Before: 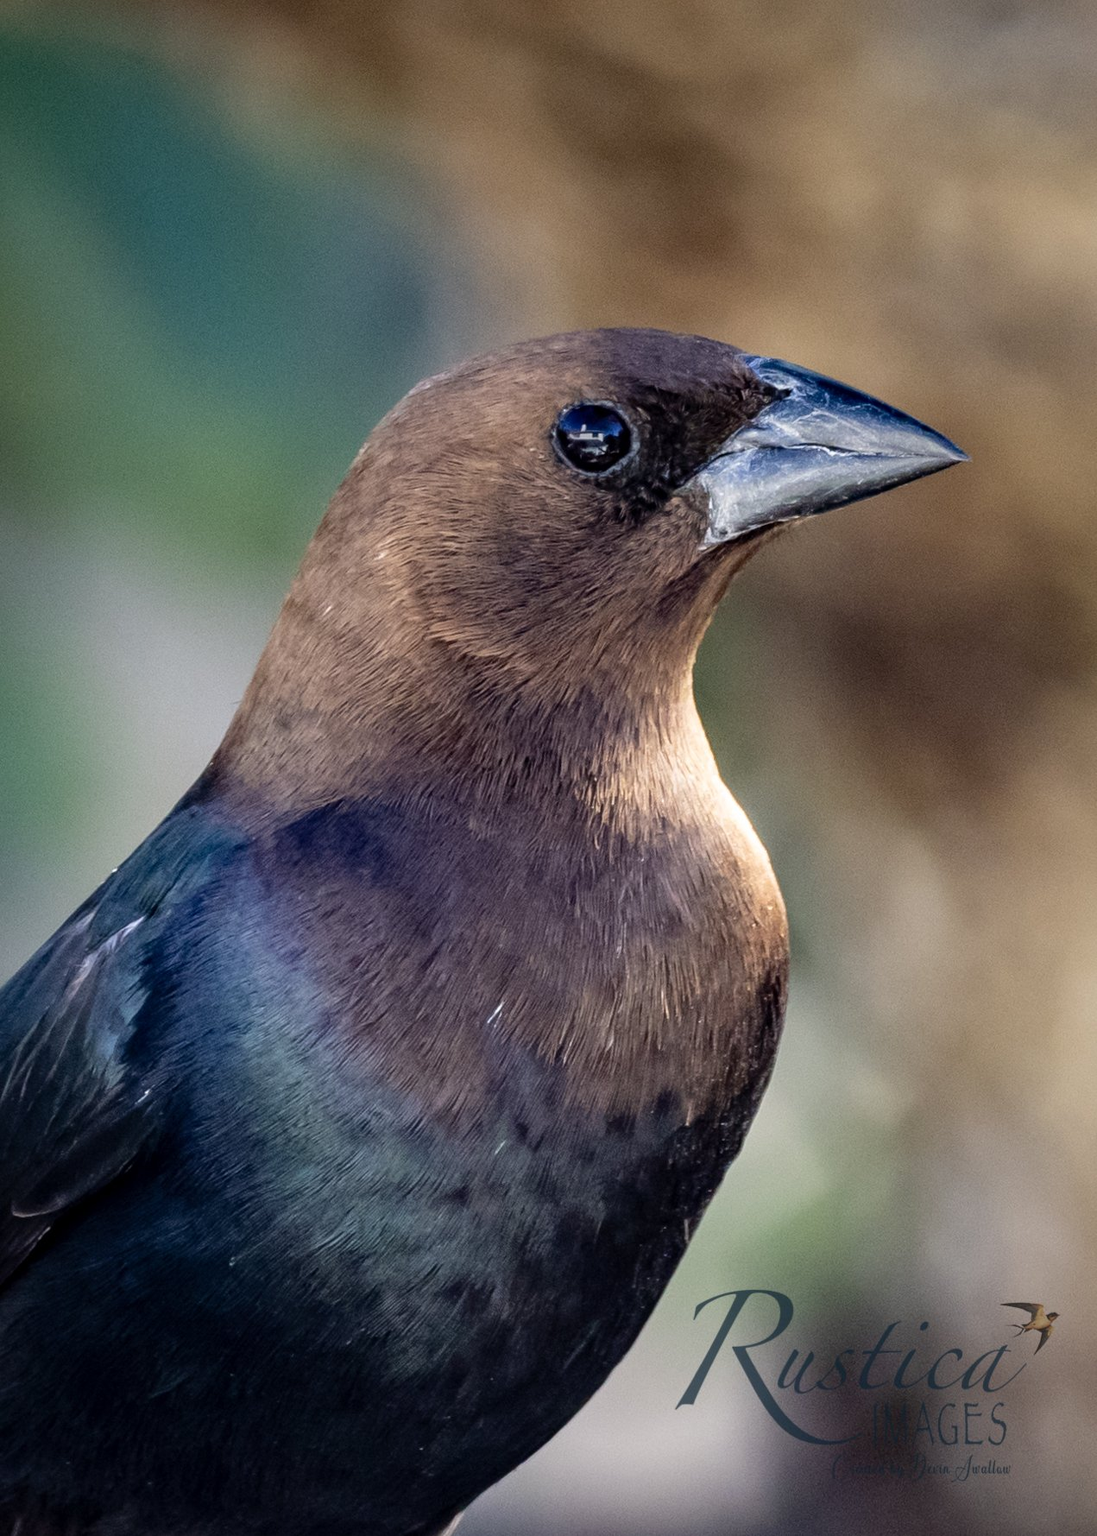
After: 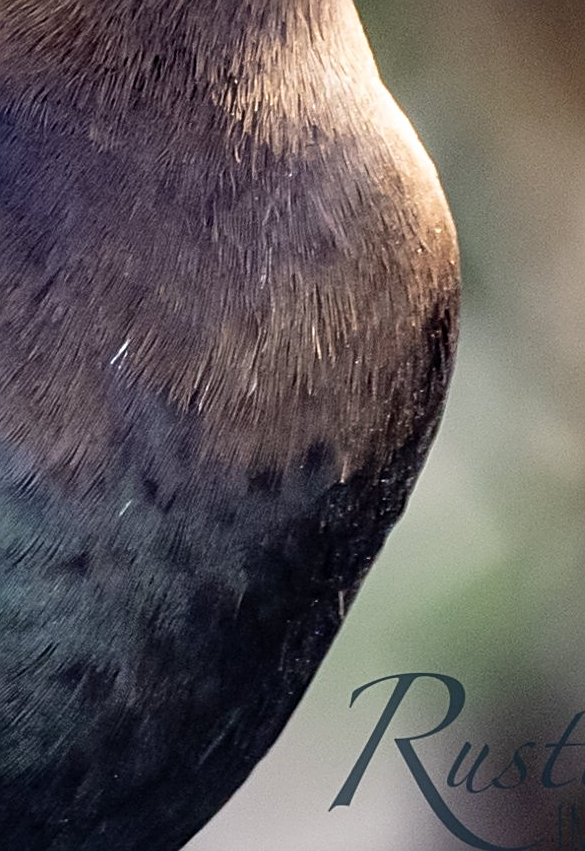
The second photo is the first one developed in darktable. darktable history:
crop: left 35.759%, top 46.189%, right 18.184%, bottom 5.967%
sharpen: on, module defaults
